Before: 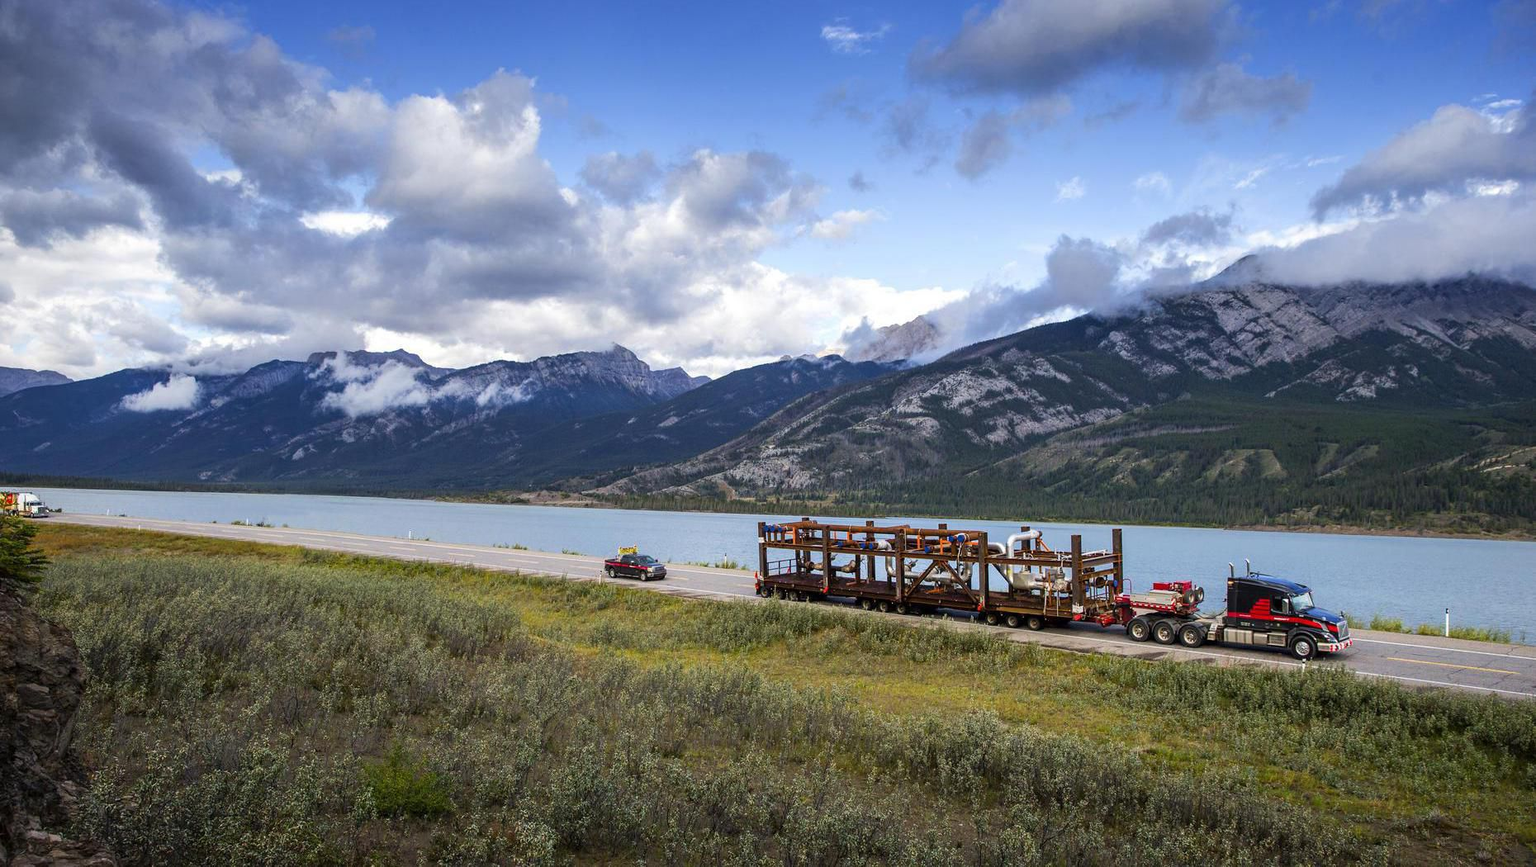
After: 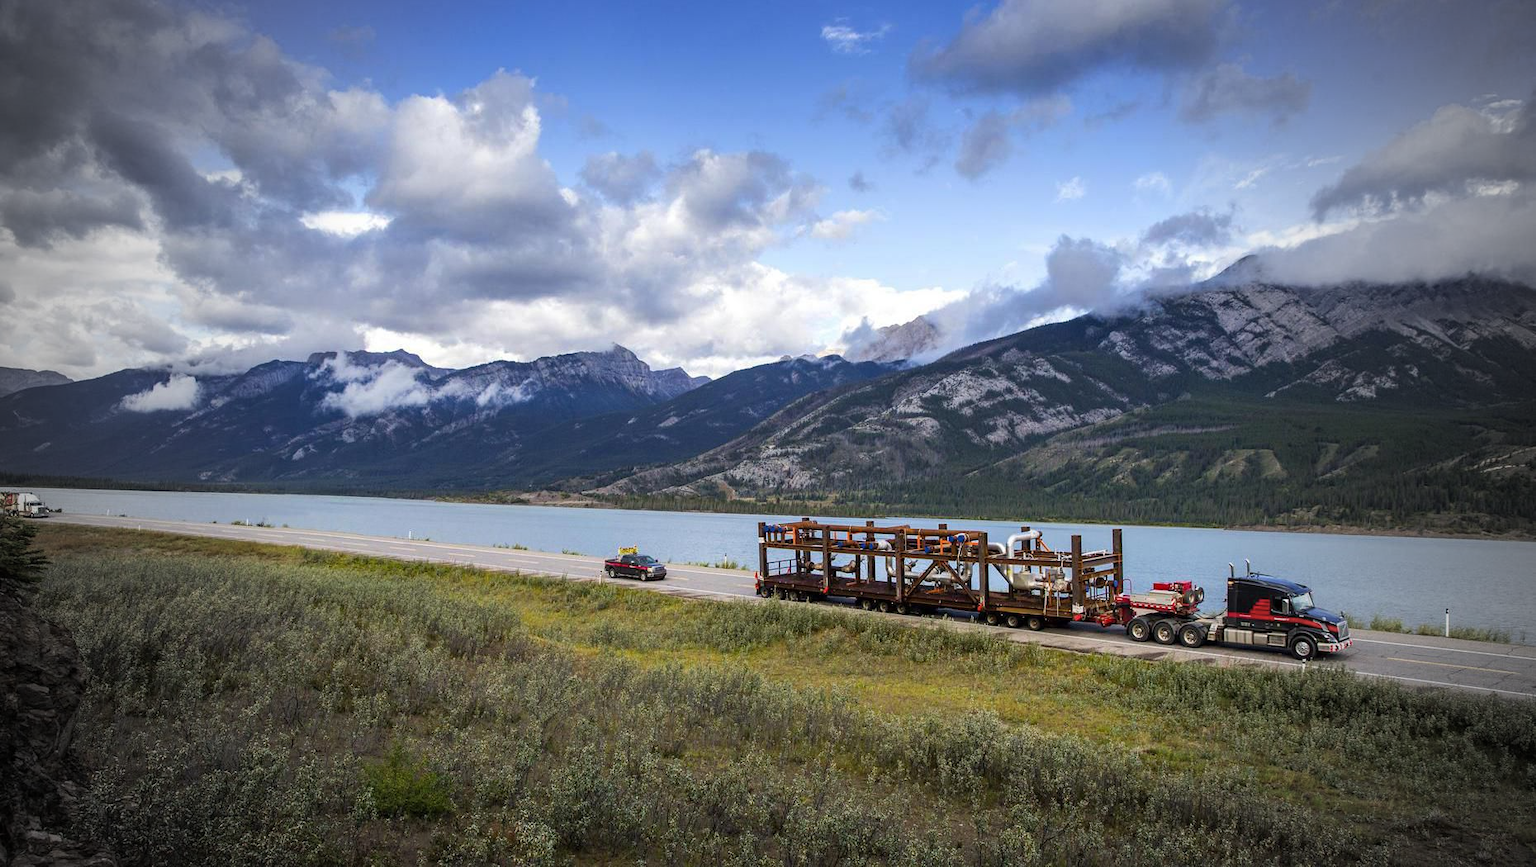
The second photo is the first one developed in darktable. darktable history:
vignetting: fall-off start 65.45%, saturation -0.649, width/height ratio 0.881
